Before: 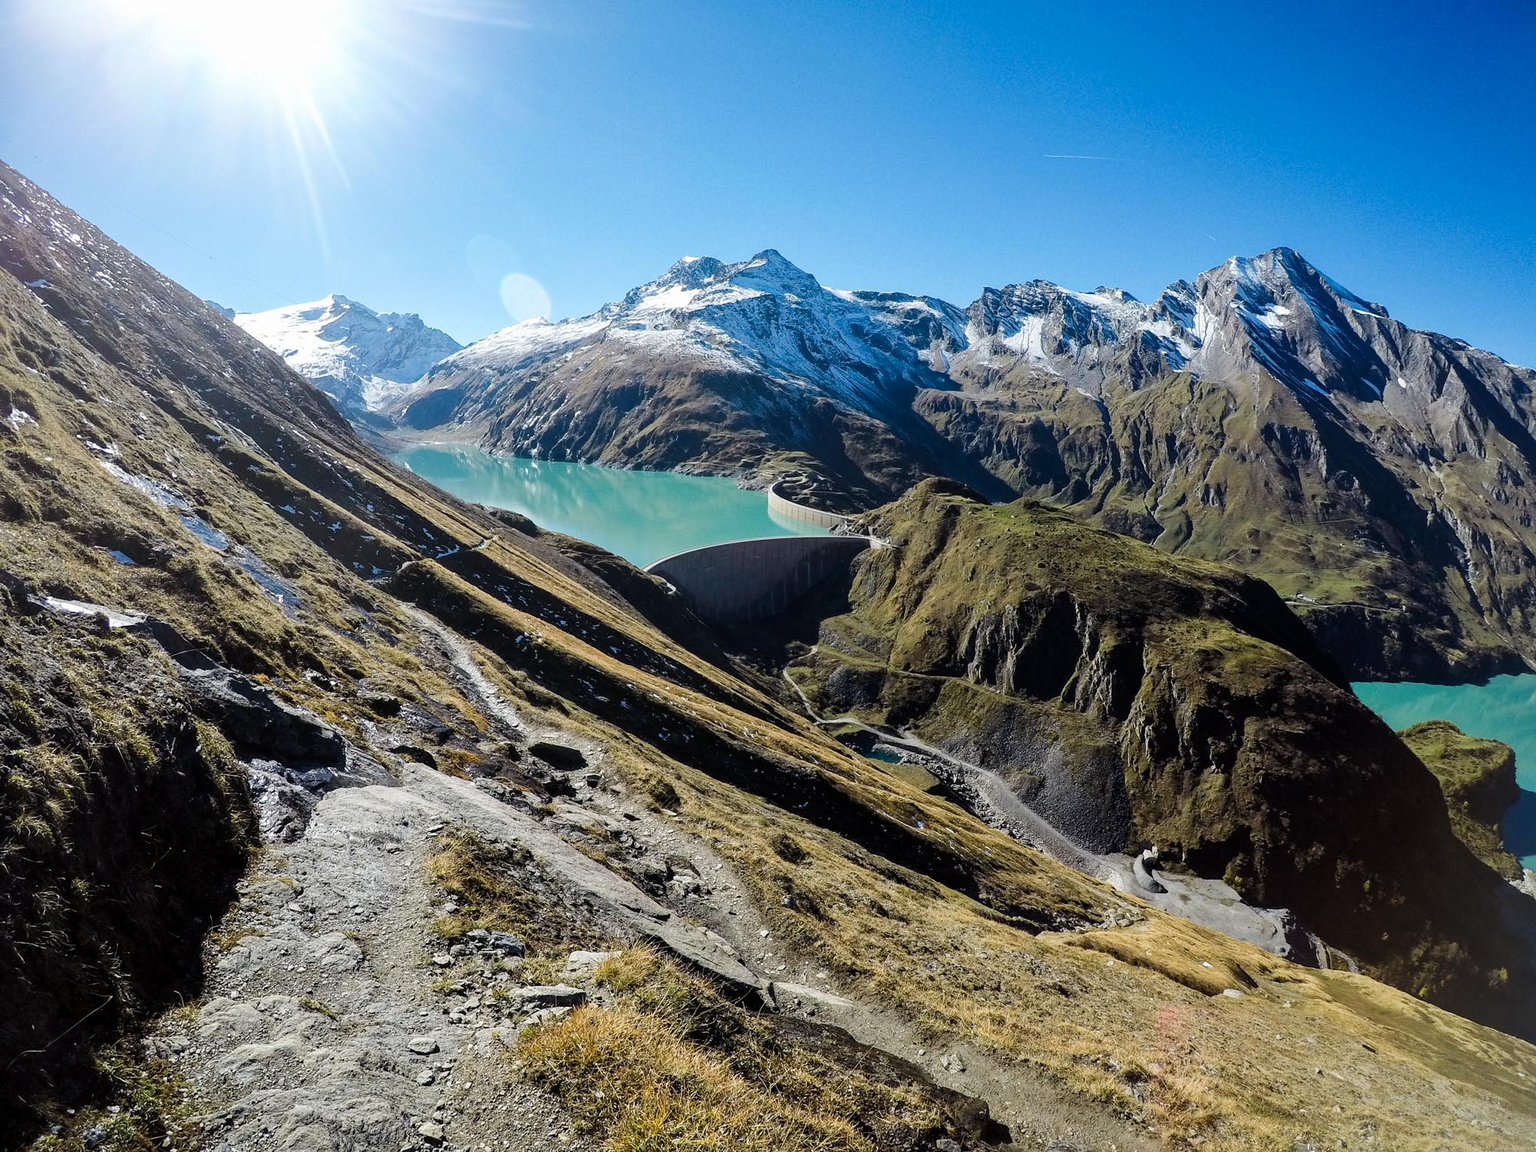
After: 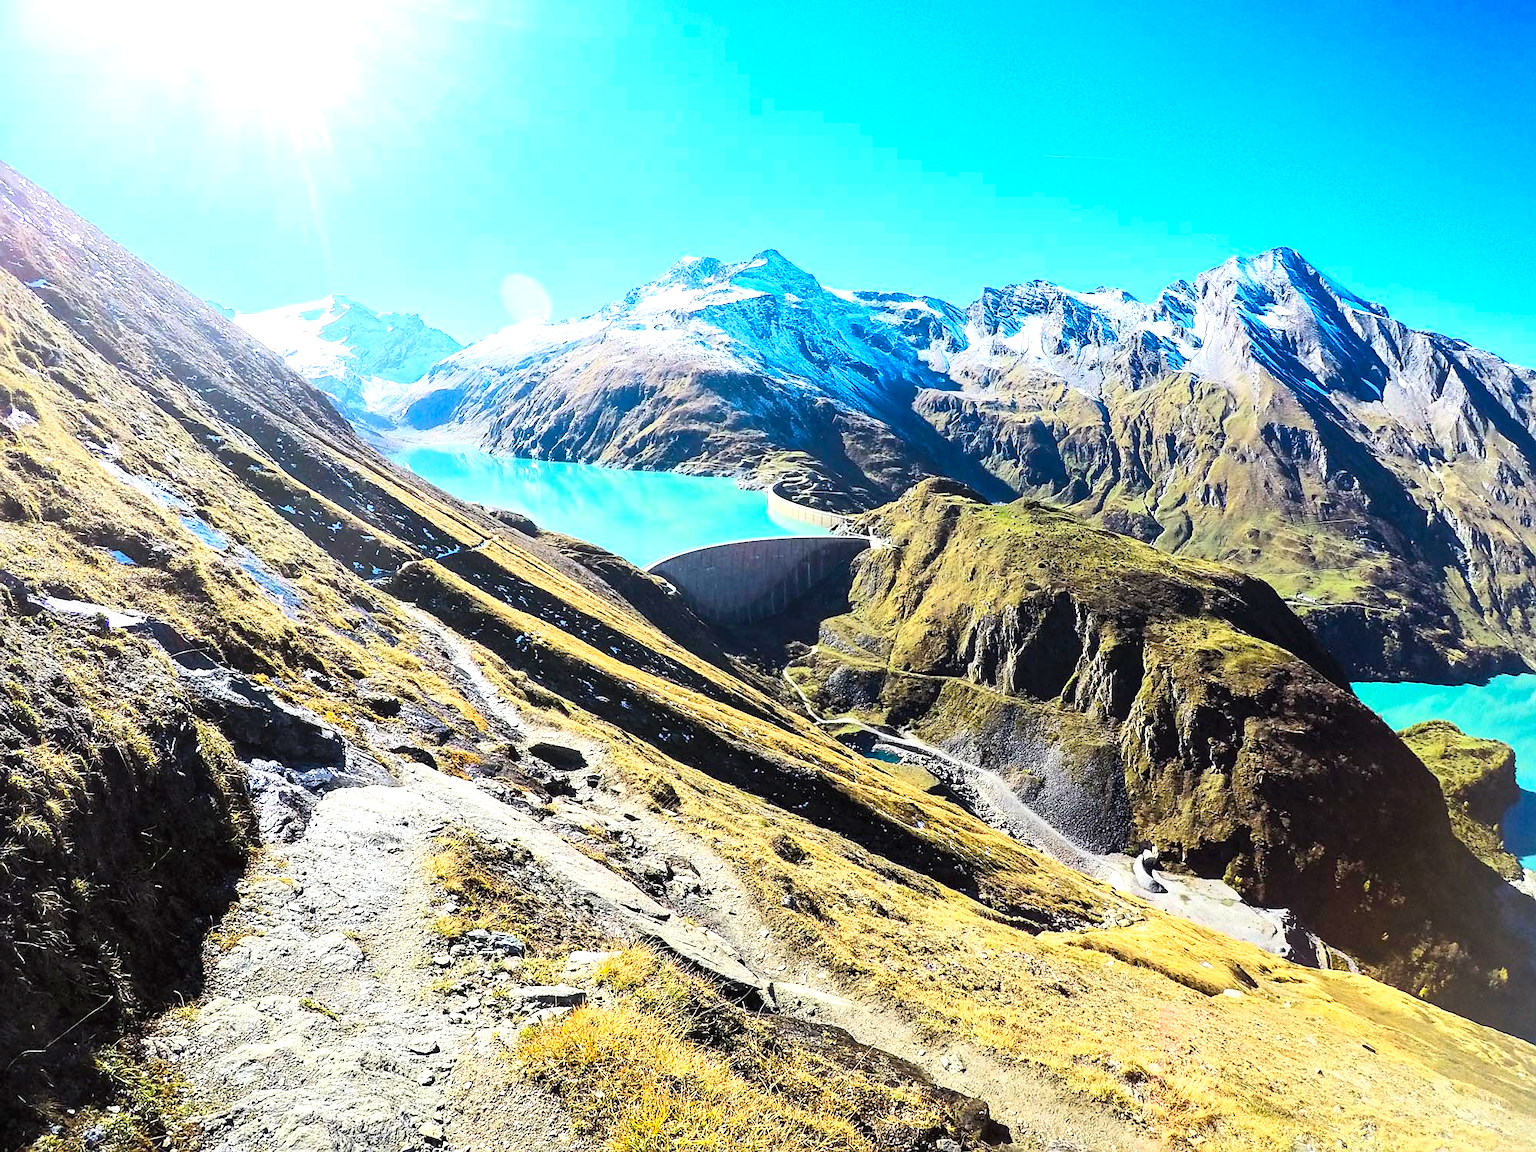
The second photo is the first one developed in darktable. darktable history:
contrast brightness saturation: contrast 0.24, brightness 0.26, saturation 0.39
exposure: black level correction 0, exposure 1 EV, compensate exposure bias true, compensate highlight preservation false
sharpen: radius 1.559, amount 0.373, threshold 1.271
